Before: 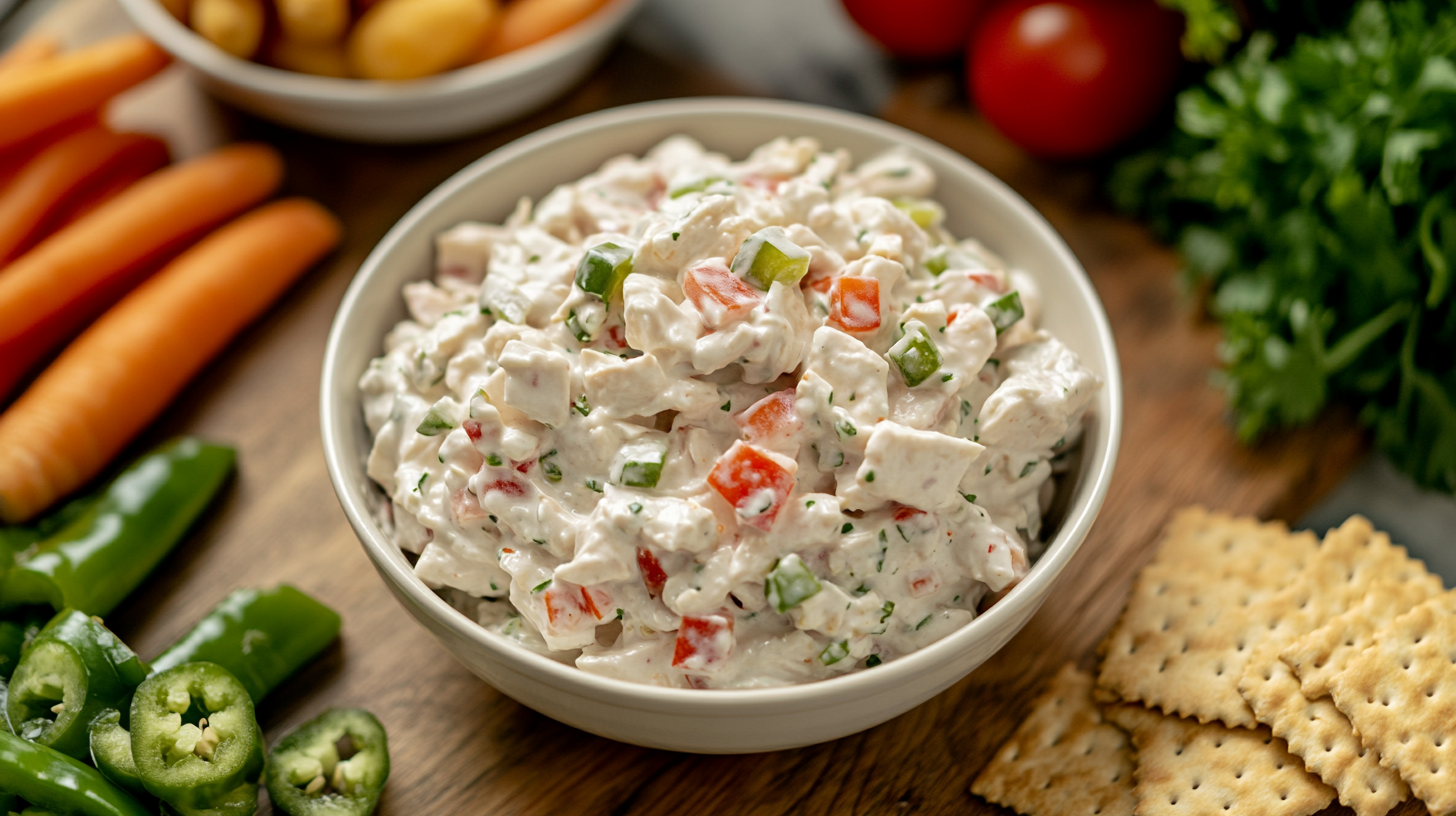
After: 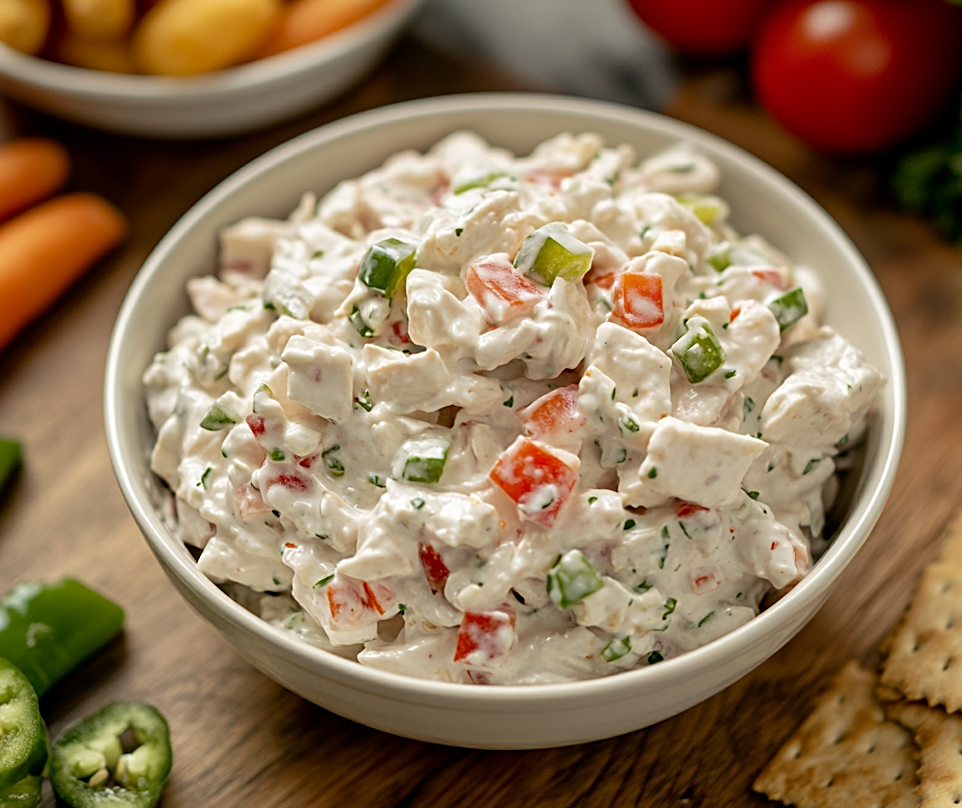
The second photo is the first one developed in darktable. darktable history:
sharpen: on, module defaults
rotate and perspective: rotation 0.192°, lens shift (horizontal) -0.015, crop left 0.005, crop right 0.996, crop top 0.006, crop bottom 0.99
crop and rotate: left 14.385%, right 18.948%
